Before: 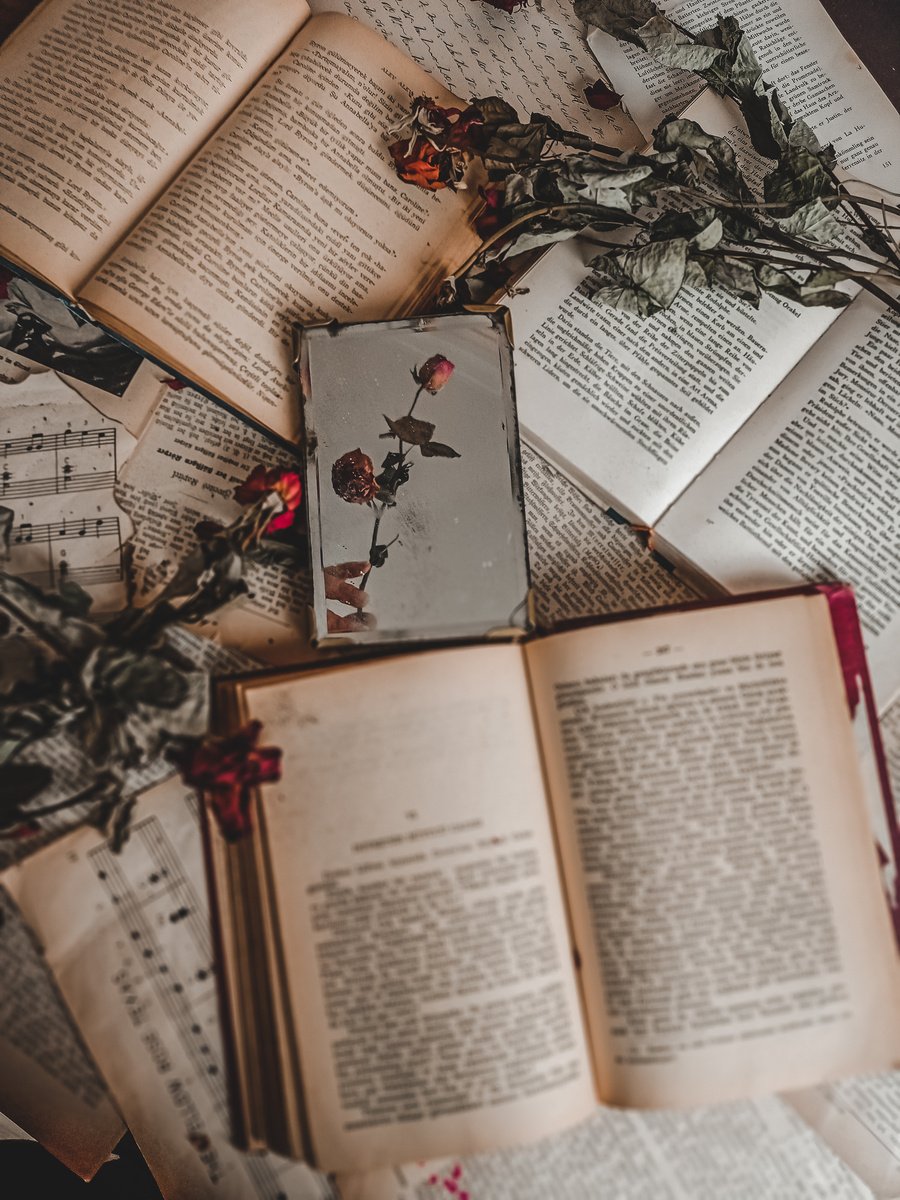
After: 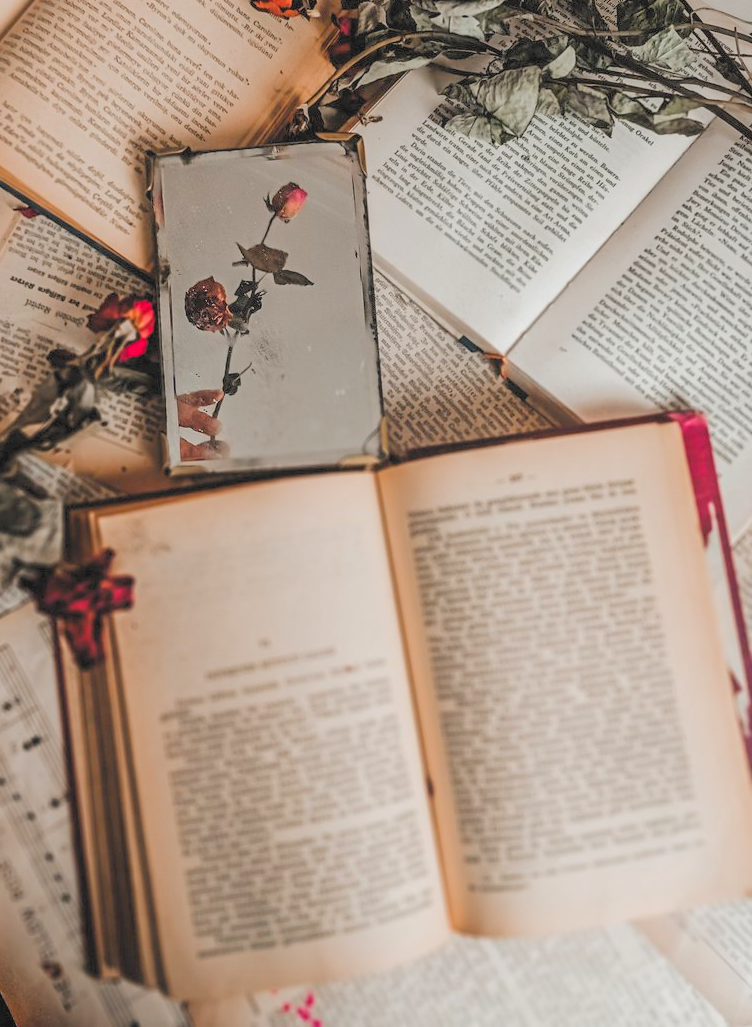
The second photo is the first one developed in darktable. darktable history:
levels: levels [0.093, 0.434, 0.988]
crop: left 16.368%, top 14.395%
local contrast: highlights 68%, shadows 66%, detail 80%, midtone range 0.323
